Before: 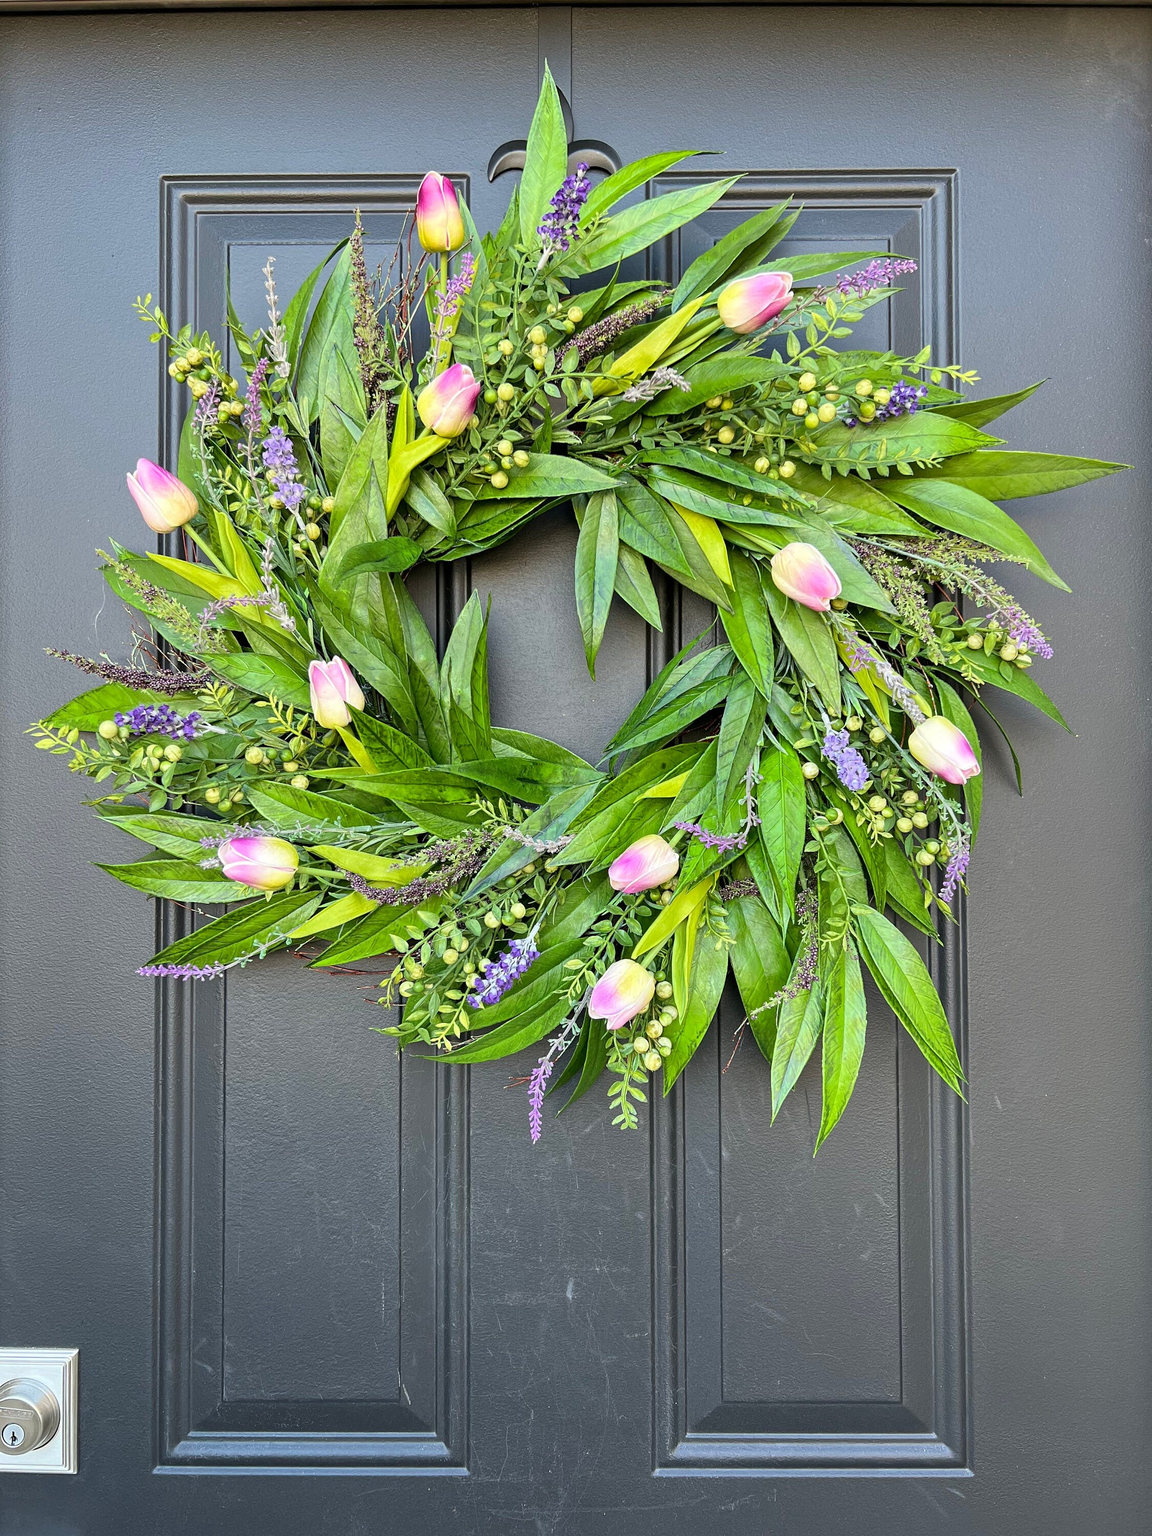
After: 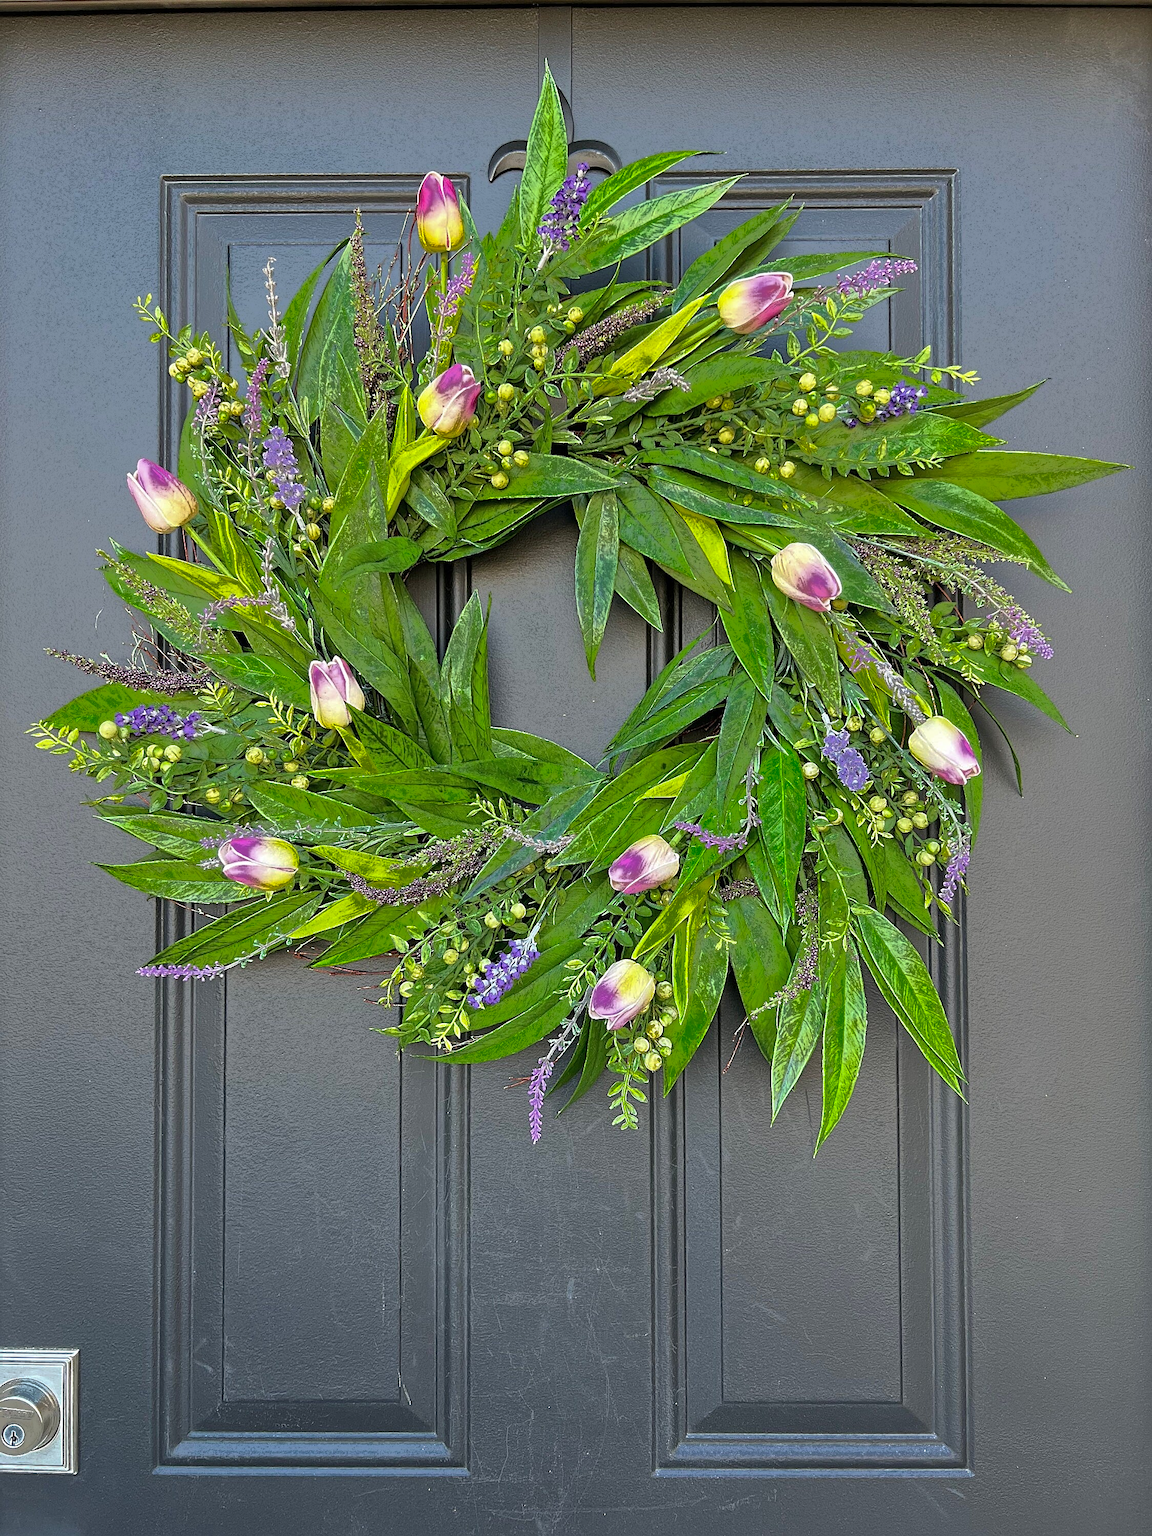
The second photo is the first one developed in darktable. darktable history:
shadows and highlights: shadows 25, highlights -70
sharpen: on, module defaults
fill light: exposure -0.73 EV, center 0.69, width 2.2
